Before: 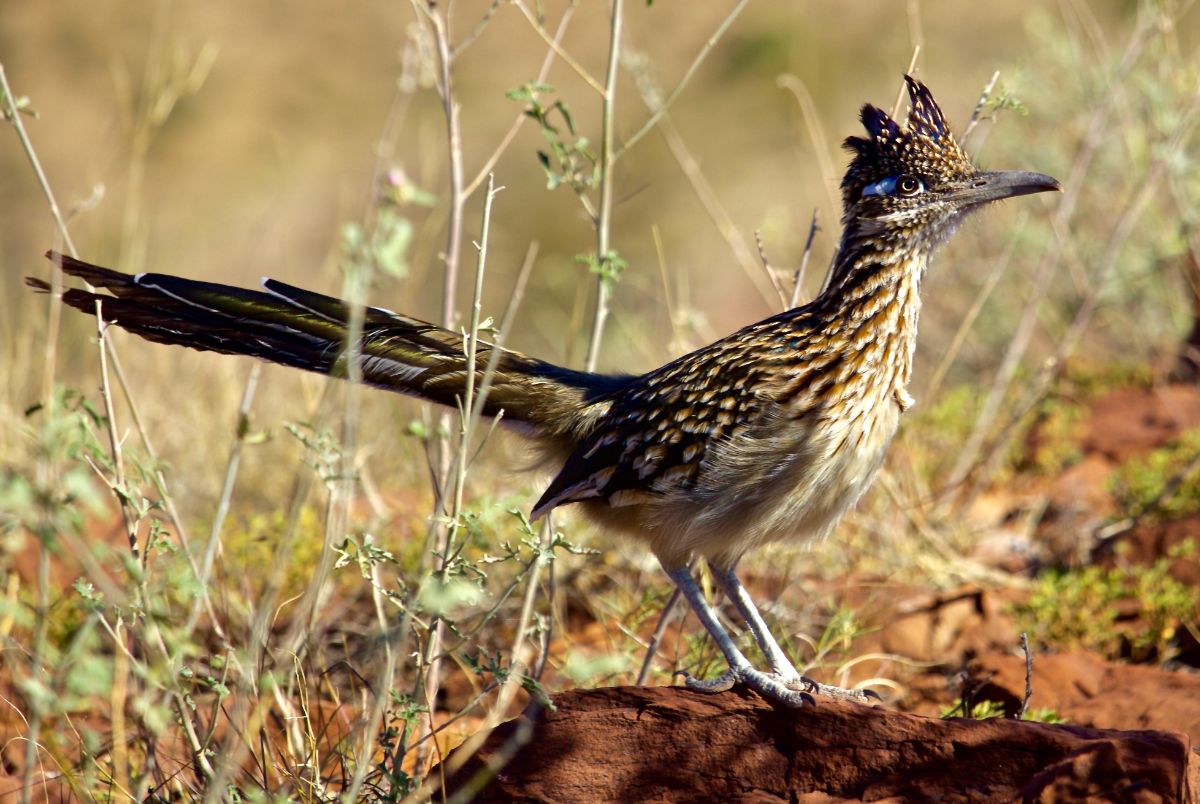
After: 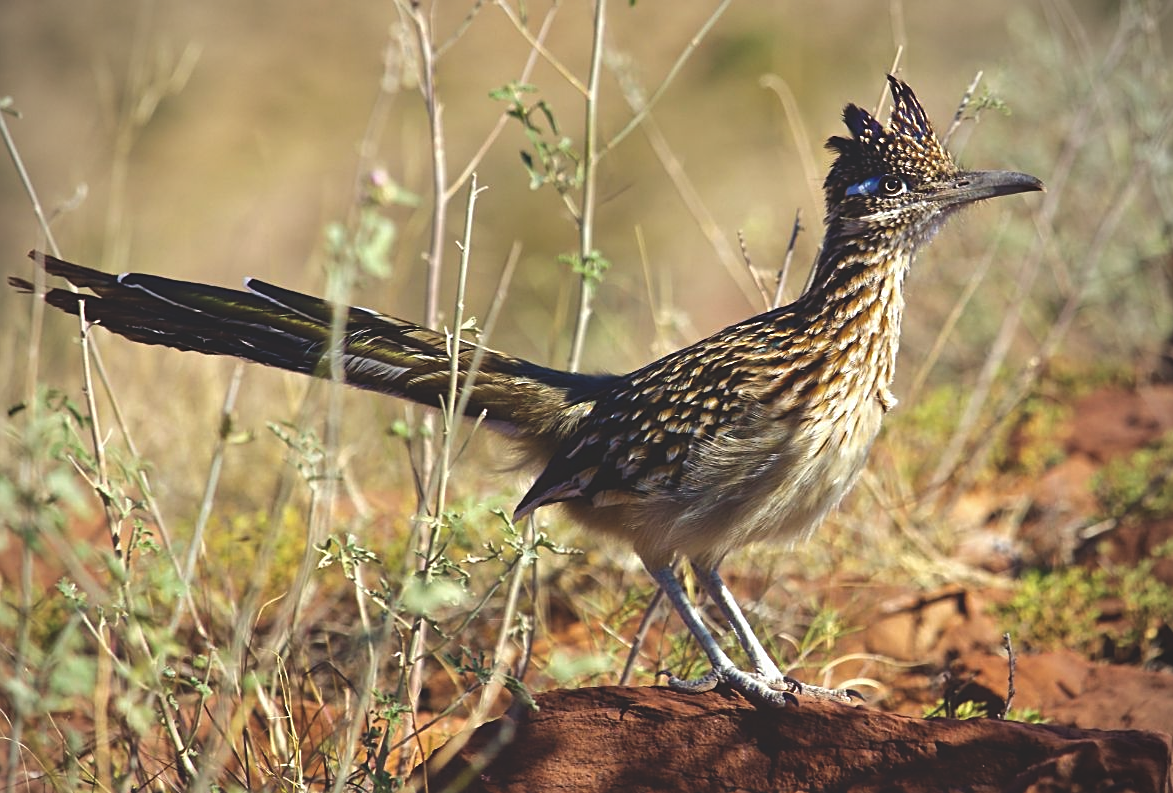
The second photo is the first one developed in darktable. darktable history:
crop and rotate: left 1.477%, right 0.741%, bottom 1.286%
vignetting: fall-off radius 60.91%, center (-0.029, 0.24)
sharpen: on, module defaults
exposure: black level correction -0.022, exposure -0.039 EV, compensate exposure bias true, compensate highlight preservation false
tone equalizer: edges refinement/feathering 500, mask exposure compensation -1.57 EV, preserve details no
